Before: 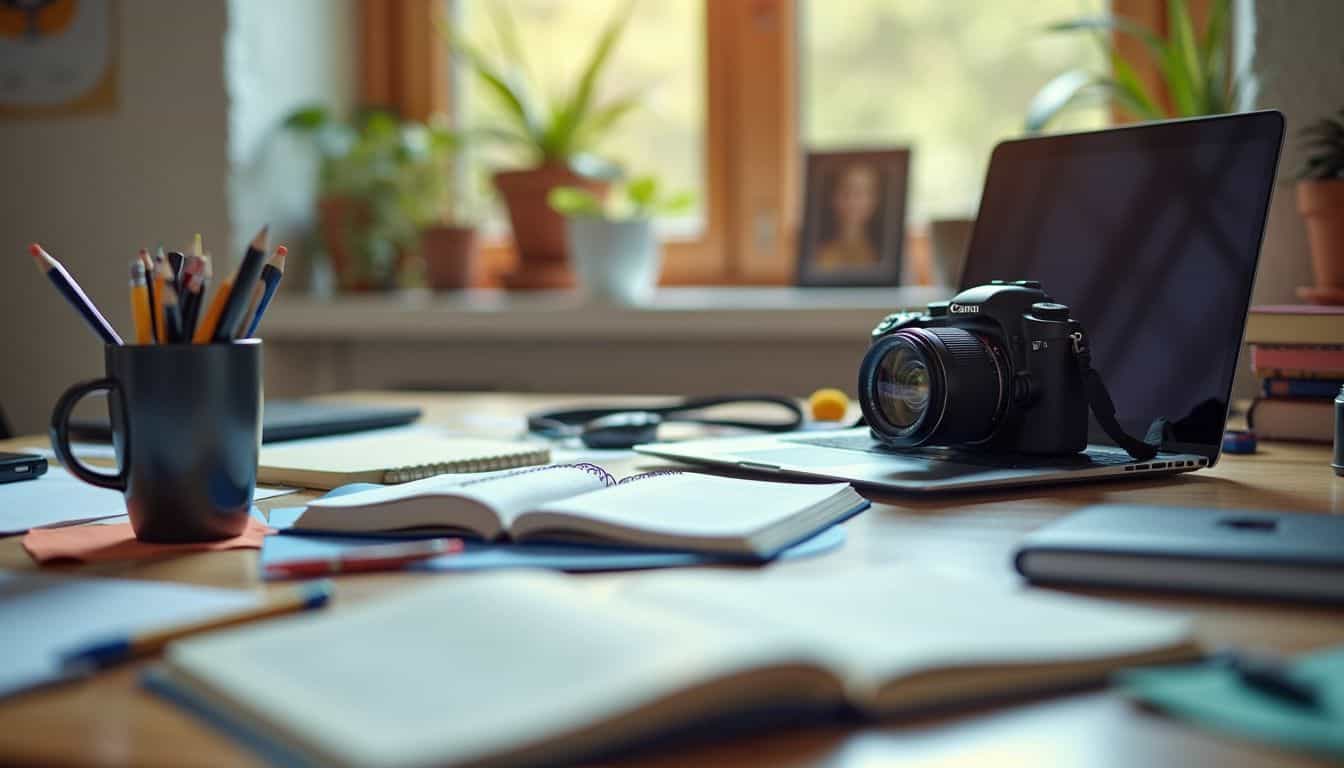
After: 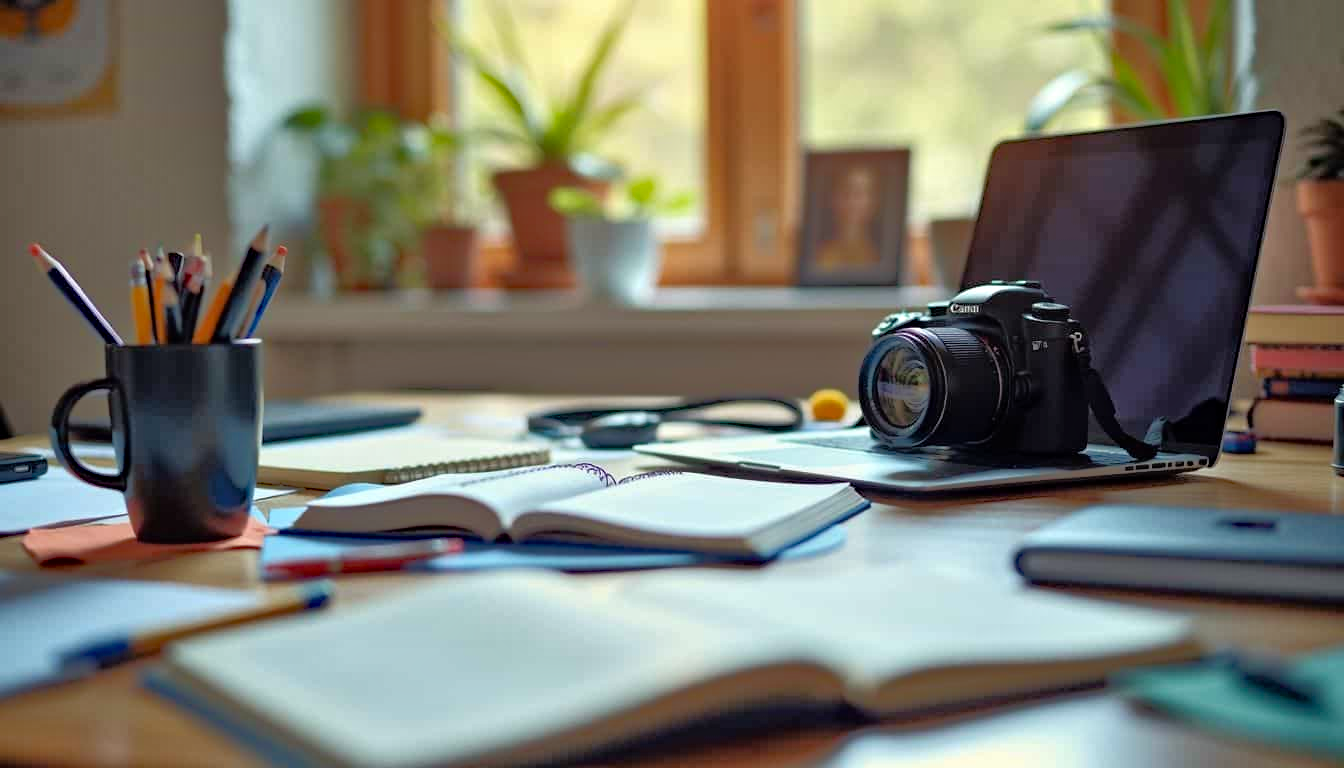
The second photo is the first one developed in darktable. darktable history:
haze removal: compatibility mode true
tone equalizer: -8 EV -0.502 EV, -7 EV -0.317 EV, -6 EV -0.09 EV, -5 EV 0.443 EV, -4 EV 0.992 EV, -3 EV 0.774 EV, -2 EV -0.006 EV, -1 EV 0.131 EV, +0 EV -0.031 EV
